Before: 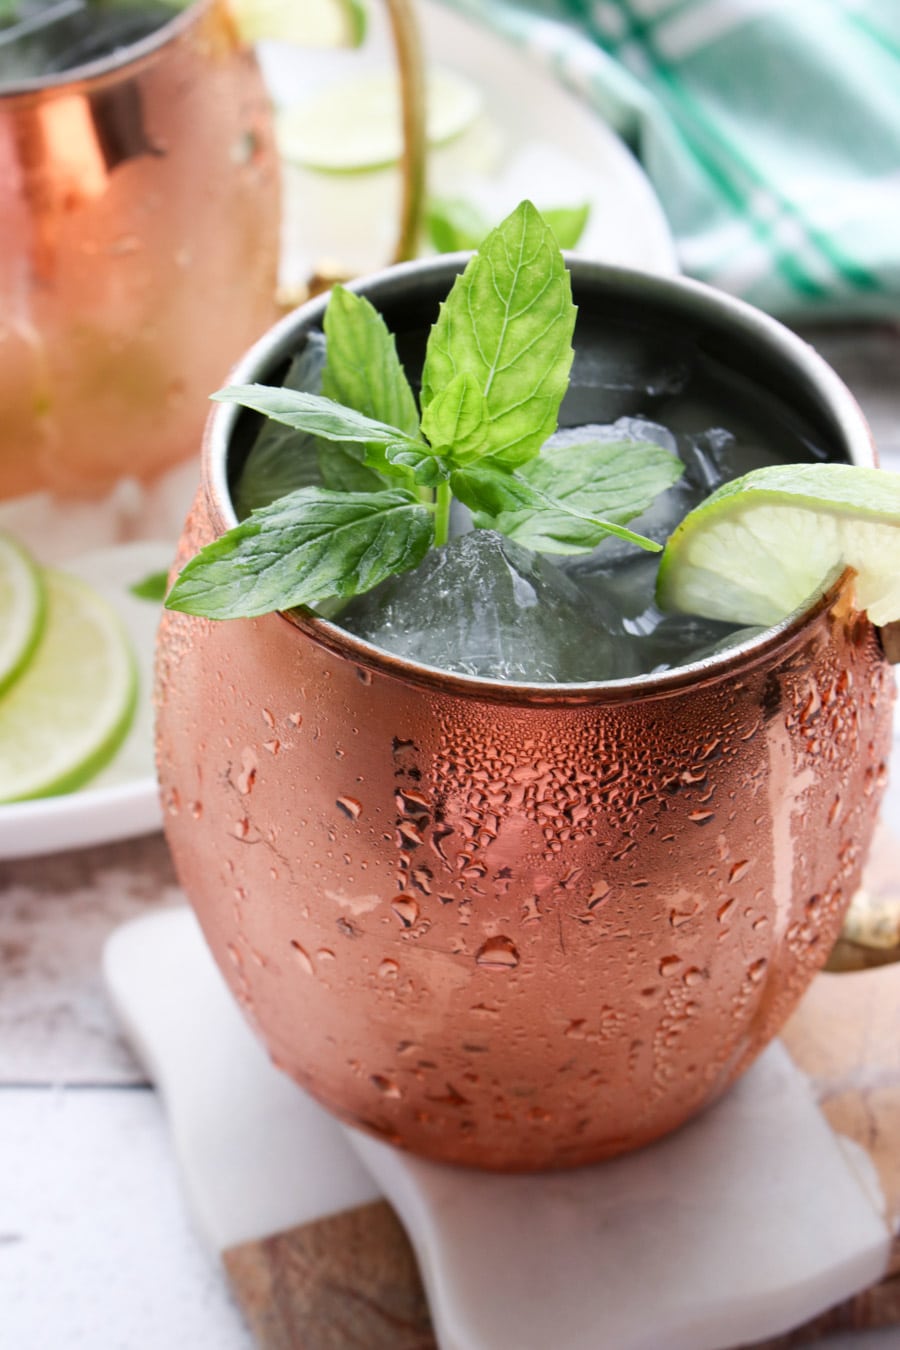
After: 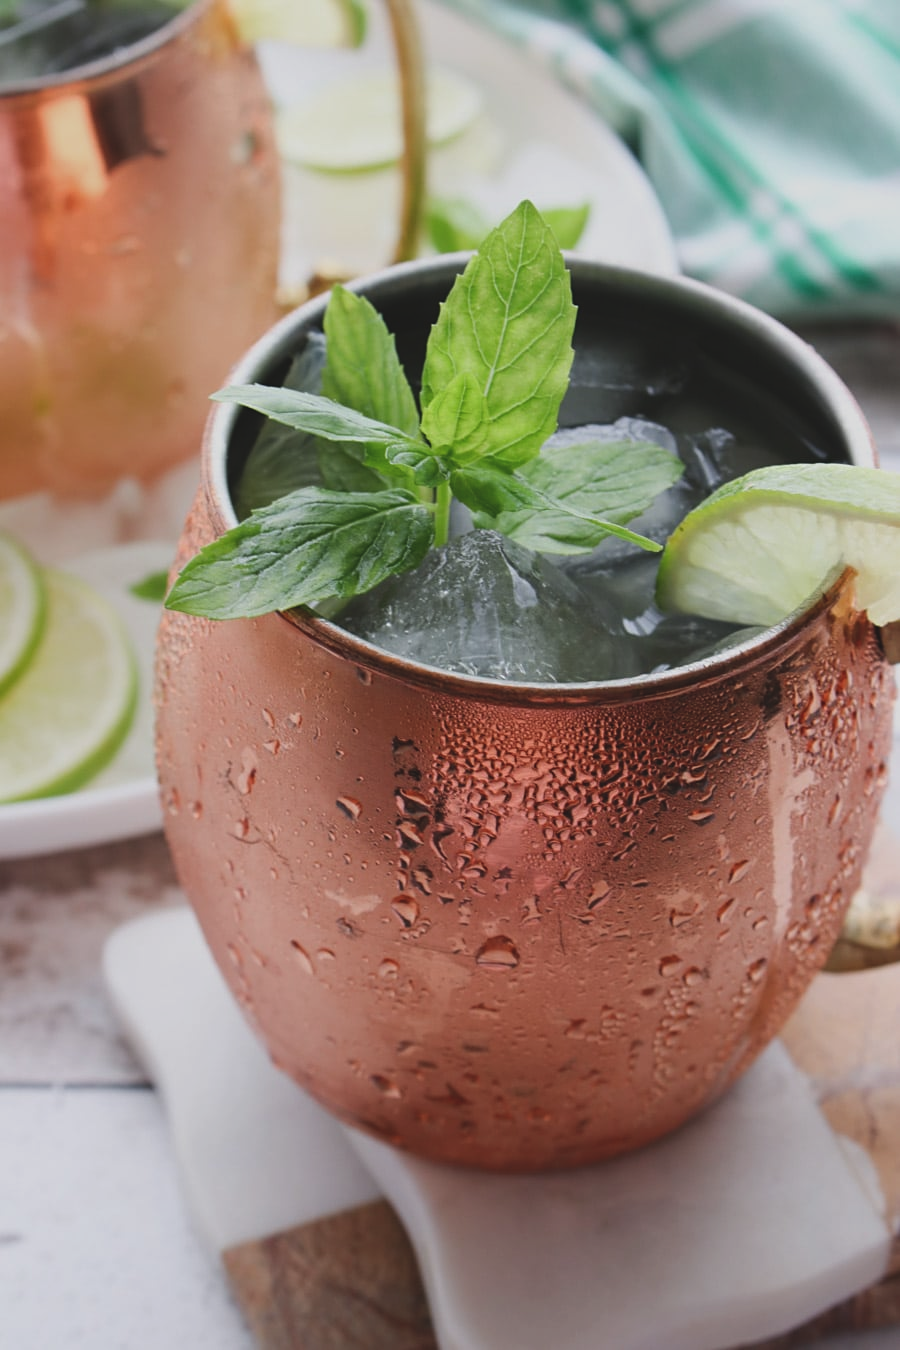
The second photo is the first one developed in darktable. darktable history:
sharpen: amount 0.2
exposure: black level correction -0.015, exposure -0.5 EV, compensate highlight preservation false
